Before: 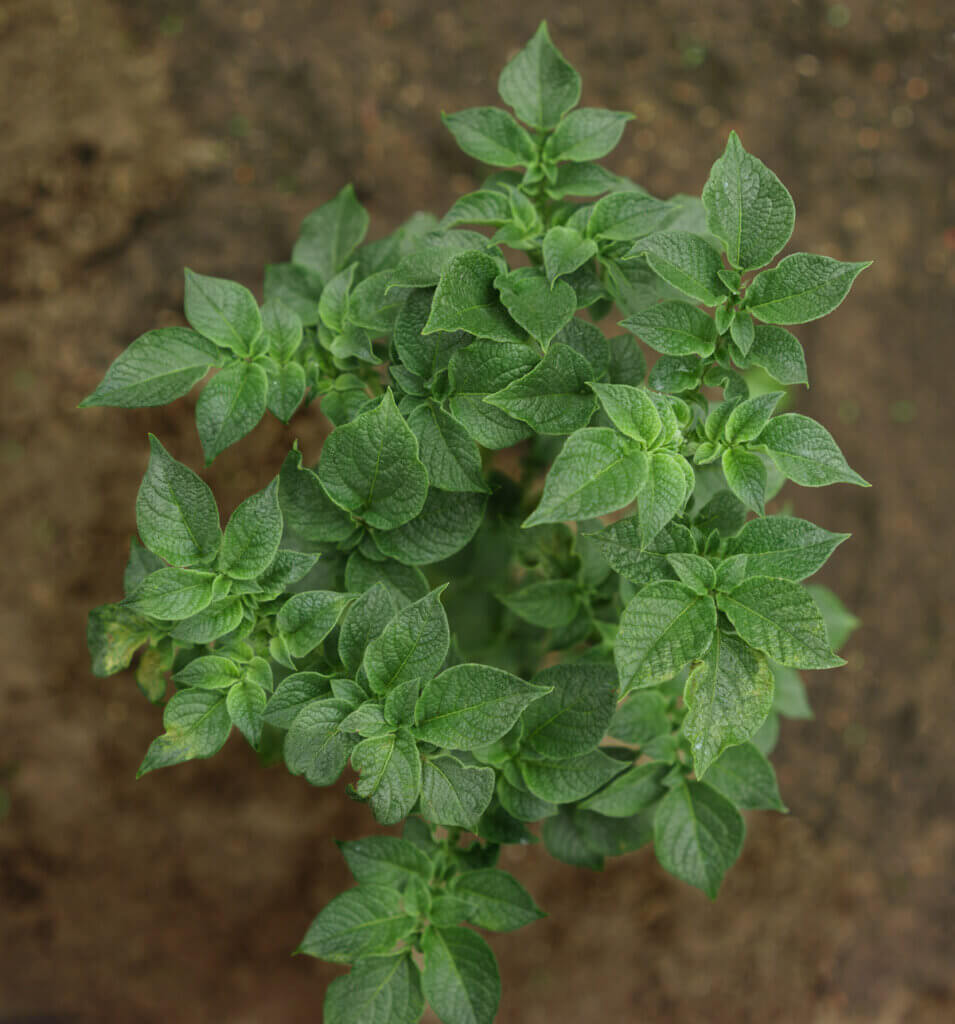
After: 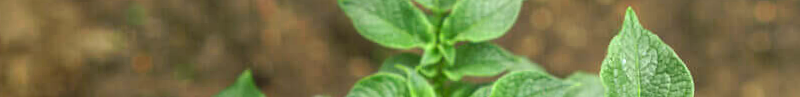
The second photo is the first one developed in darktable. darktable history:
tone curve: curves: ch0 [(0, 0) (0.003, 0.028) (0.011, 0.028) (0.025, 0.026) (0.044, 0.036) (0.069, 0.06) (0.1, 0.101) (0.136, 0.15) (0.177, 0.203) (0.224, 0.271) (0.277, 0.345) (0.335, 0.422) (0.399, 0.515) (0.468, 0.611) (0.543, 0.716) (0.623, 0.826) (0.709, 0.942) (0.801, 0.992) (0.898, 1) (1, 1)], preserve colors none
rotate and perspective: rotation -1.42°, crop left 0.016, crop right 0.984, crop top 0.035, crop bottom 0.965
crop and rotate: left 9.644%, top 9.491%, right 6.021%, bottom 80.509%
